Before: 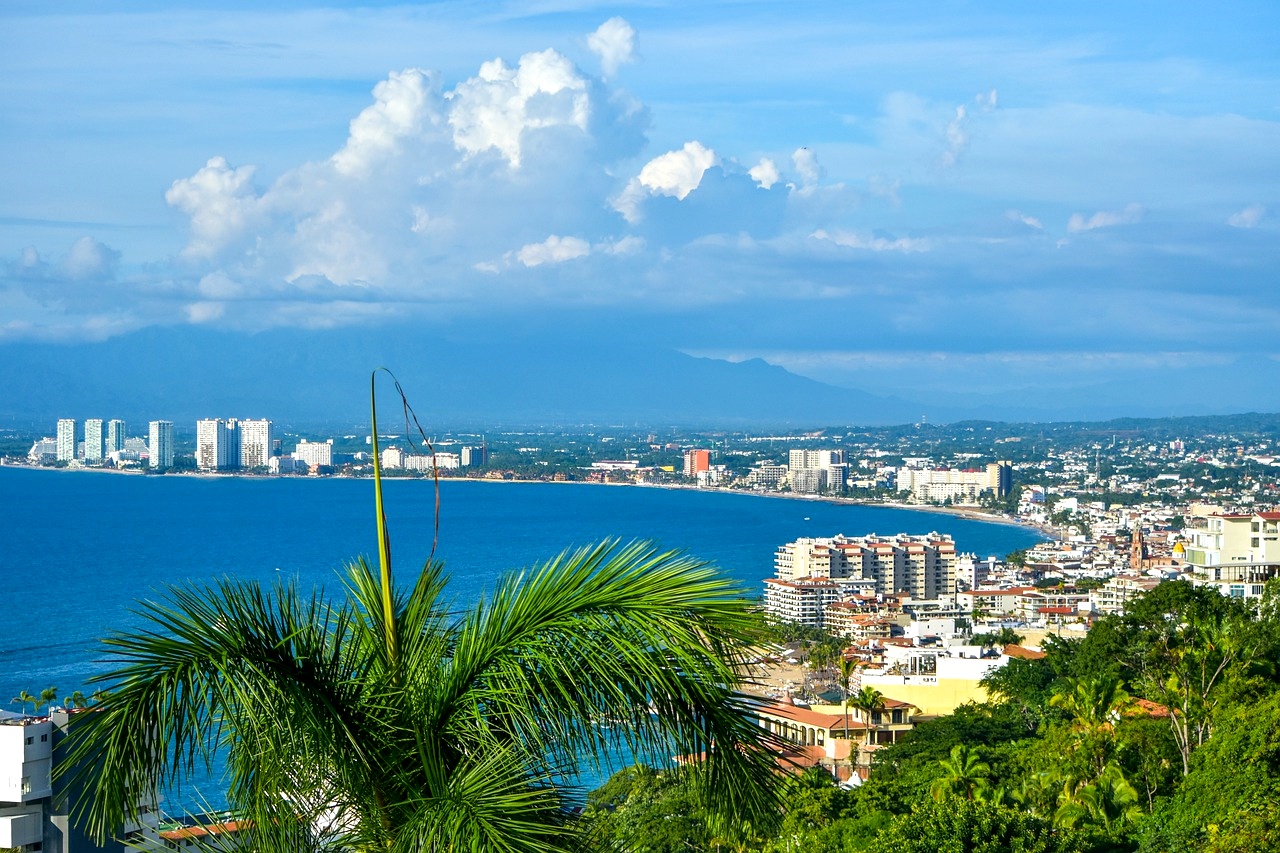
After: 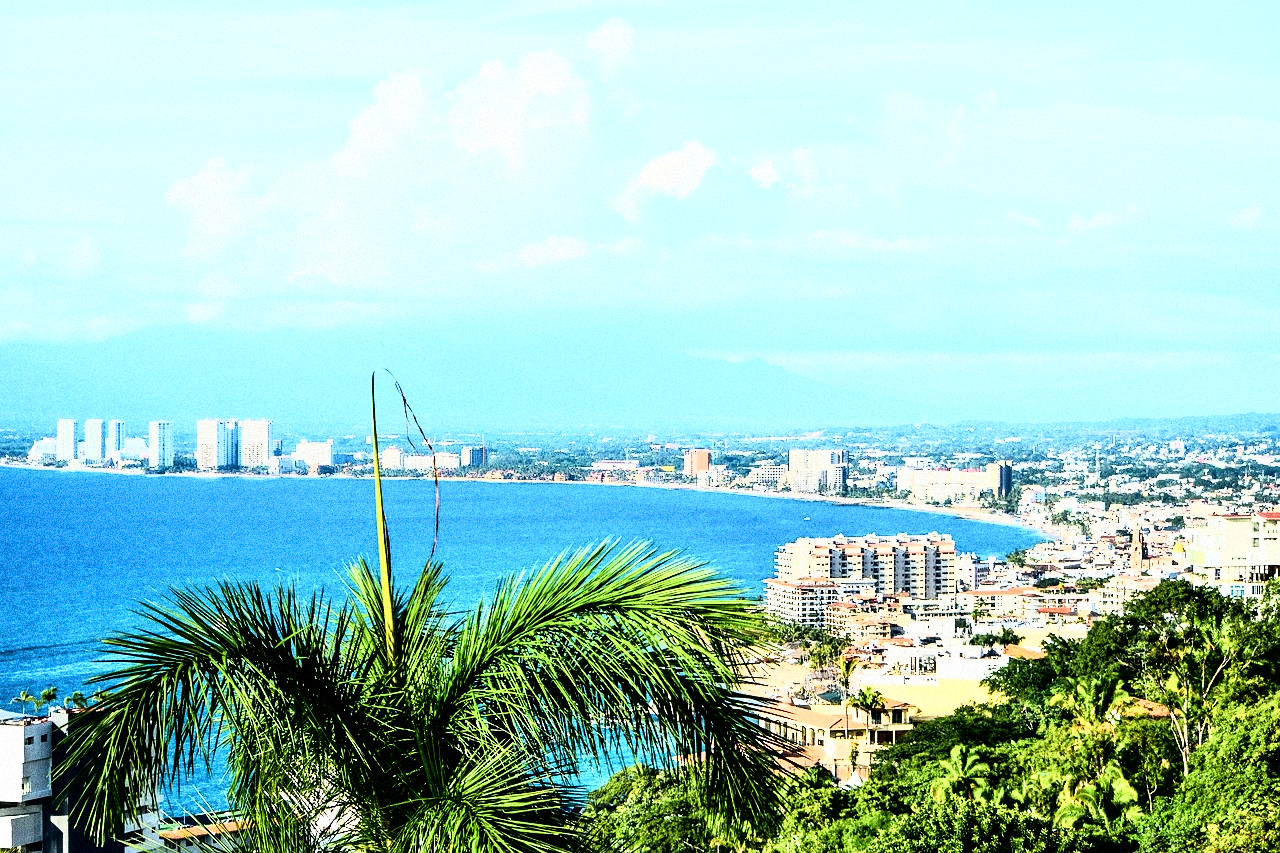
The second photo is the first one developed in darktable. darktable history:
shadows and highlights: shadows -62.32, white point adjustment -5.22, highlights 61.59
rgb curve: curves: ch0 [(0, 0) (0.21, 0.15) (0.24, 0.21) (0.5, 0.75) (0.75, 0.96) (0.89, 0.99) (1, 1)]; ch1 [(0, 0.02) (0.21, 0.13) (0.25, 0.2) (0.5, 0.67) (0.75, 0.9) (0.89, 0.97) (1, 1)]; ch2 [(0, 0.02) (0.21, 0.13) (0.25, 0.2) (0.5, 0.67) (0.75, 0.9) (0.89, 0.97) (1, 1)], compensate middle gray true
grain: coarseness 14.49 ISO, strength 48.04%, mid-tones bias 35%
